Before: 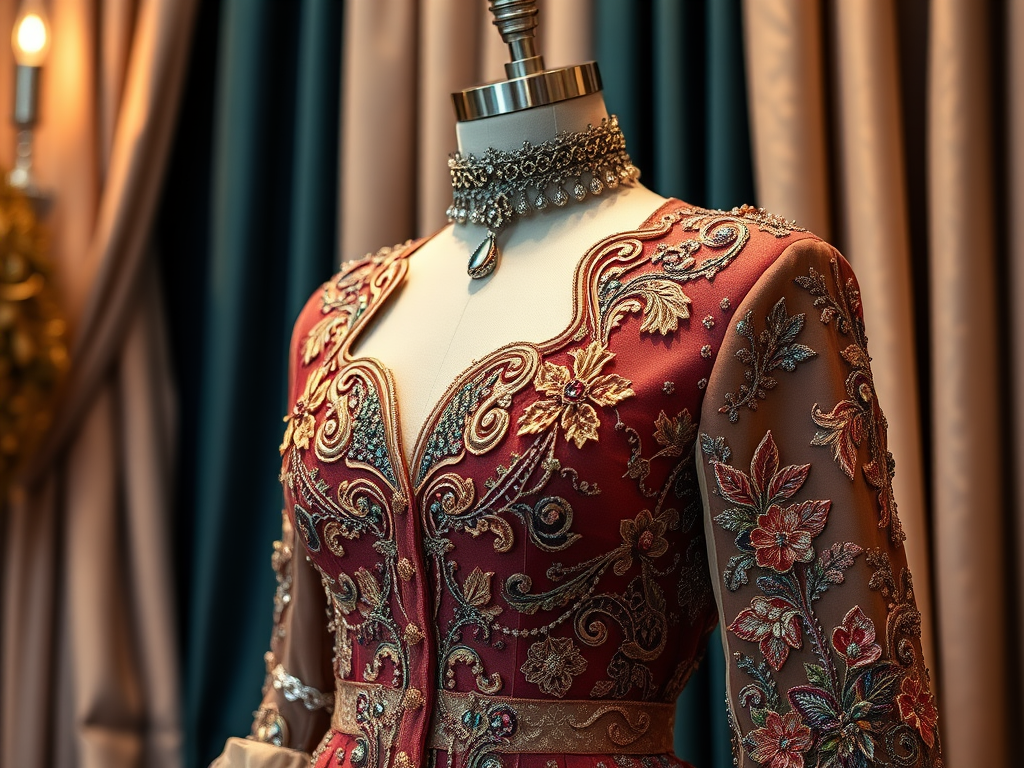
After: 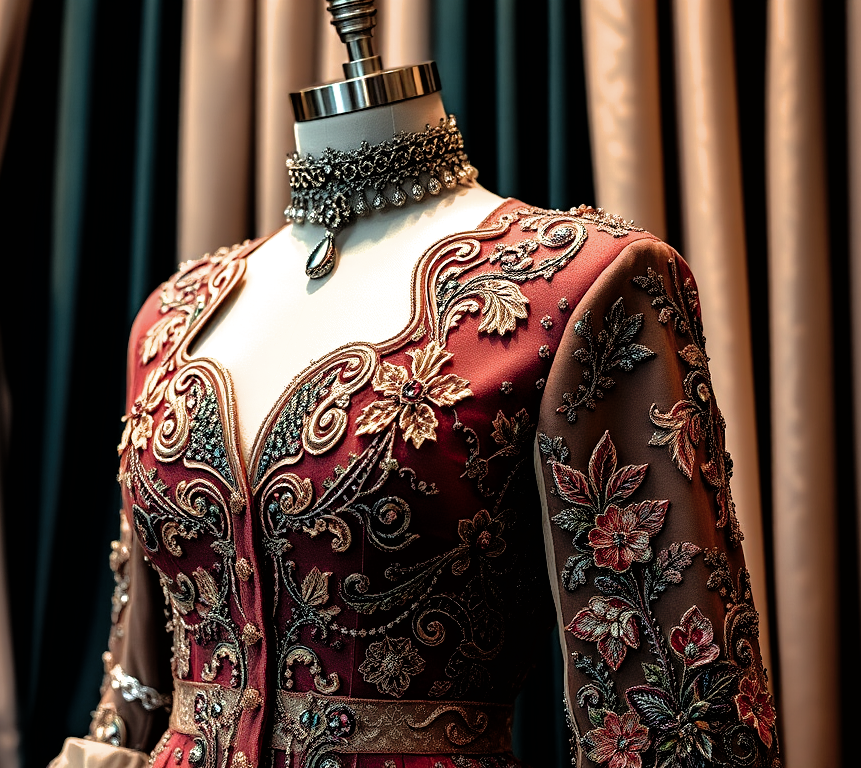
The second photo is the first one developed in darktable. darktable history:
shadows and highlights: on, module defaults
crop: left 15.868%
filmic rgb: black relative exposure -8.26 EV, white relative exposure 2.22 EV, hardness 7.12, latitude 86.56%, contrast 1.7, highlights saturation mix -4.28%, shadows ↔ highlights balance -2.33%
